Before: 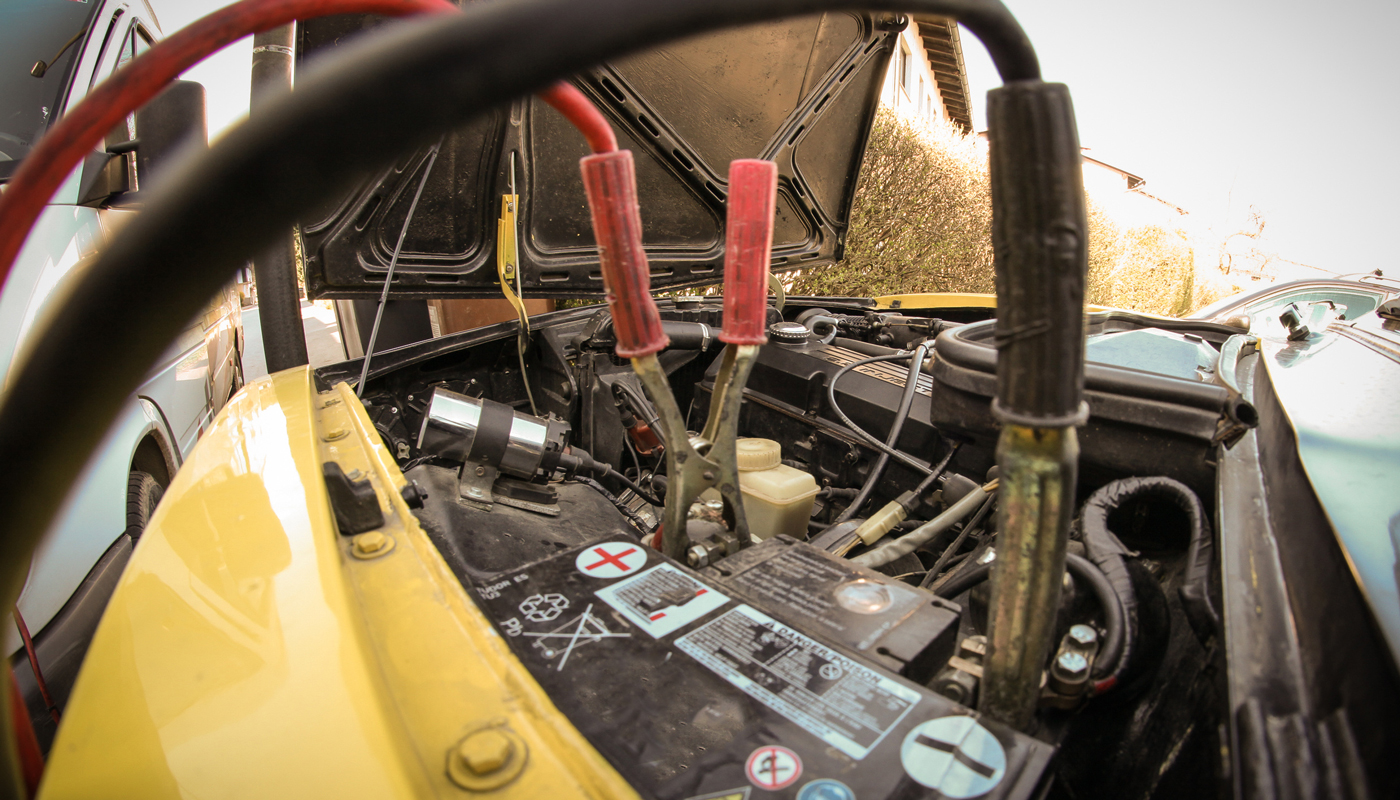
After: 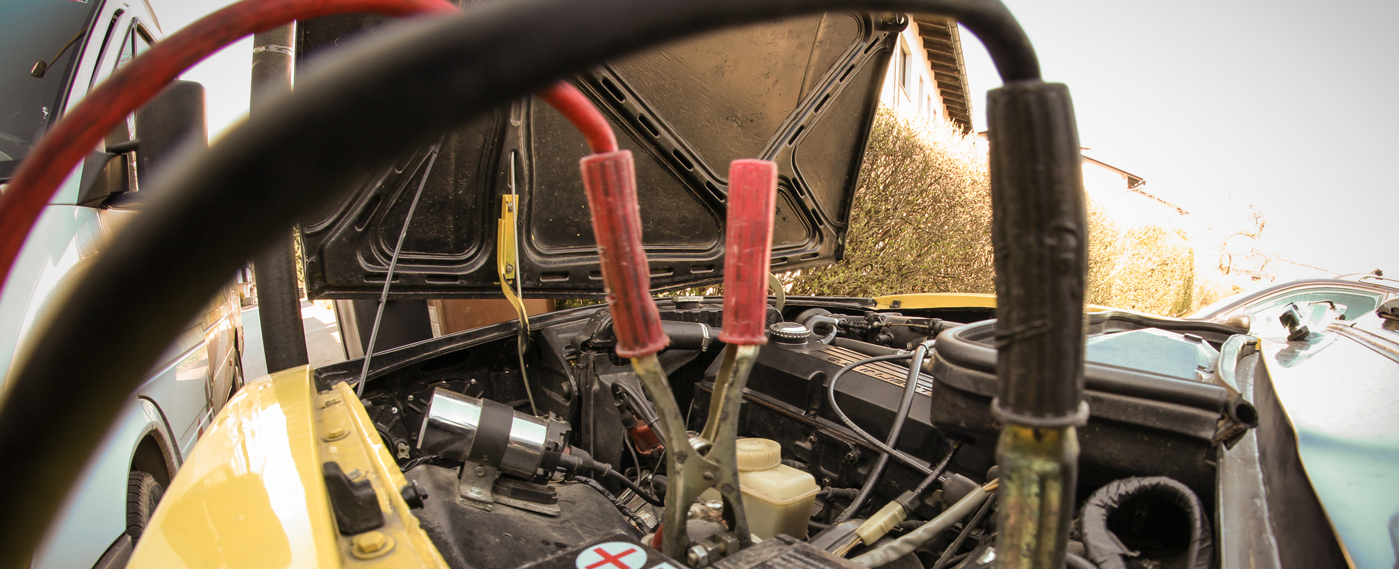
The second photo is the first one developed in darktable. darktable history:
crop: right 0.001%, bottom 28.773%
